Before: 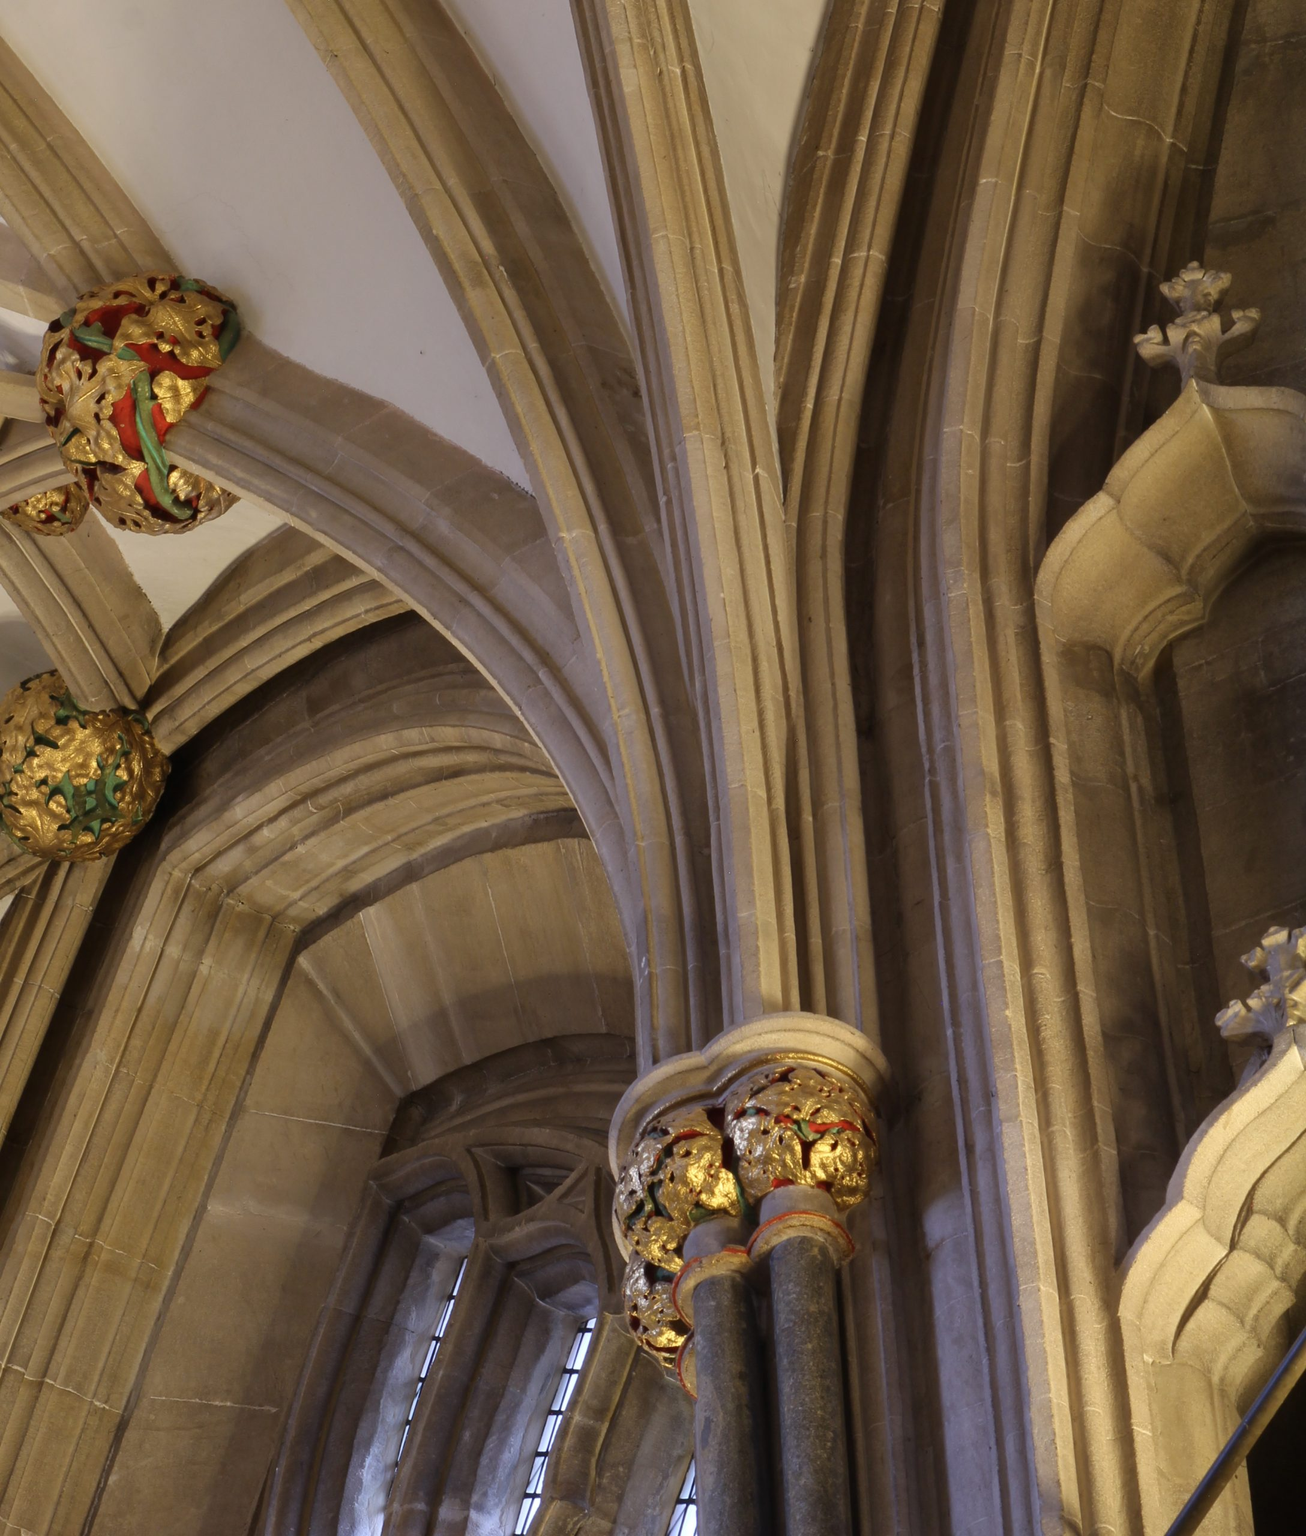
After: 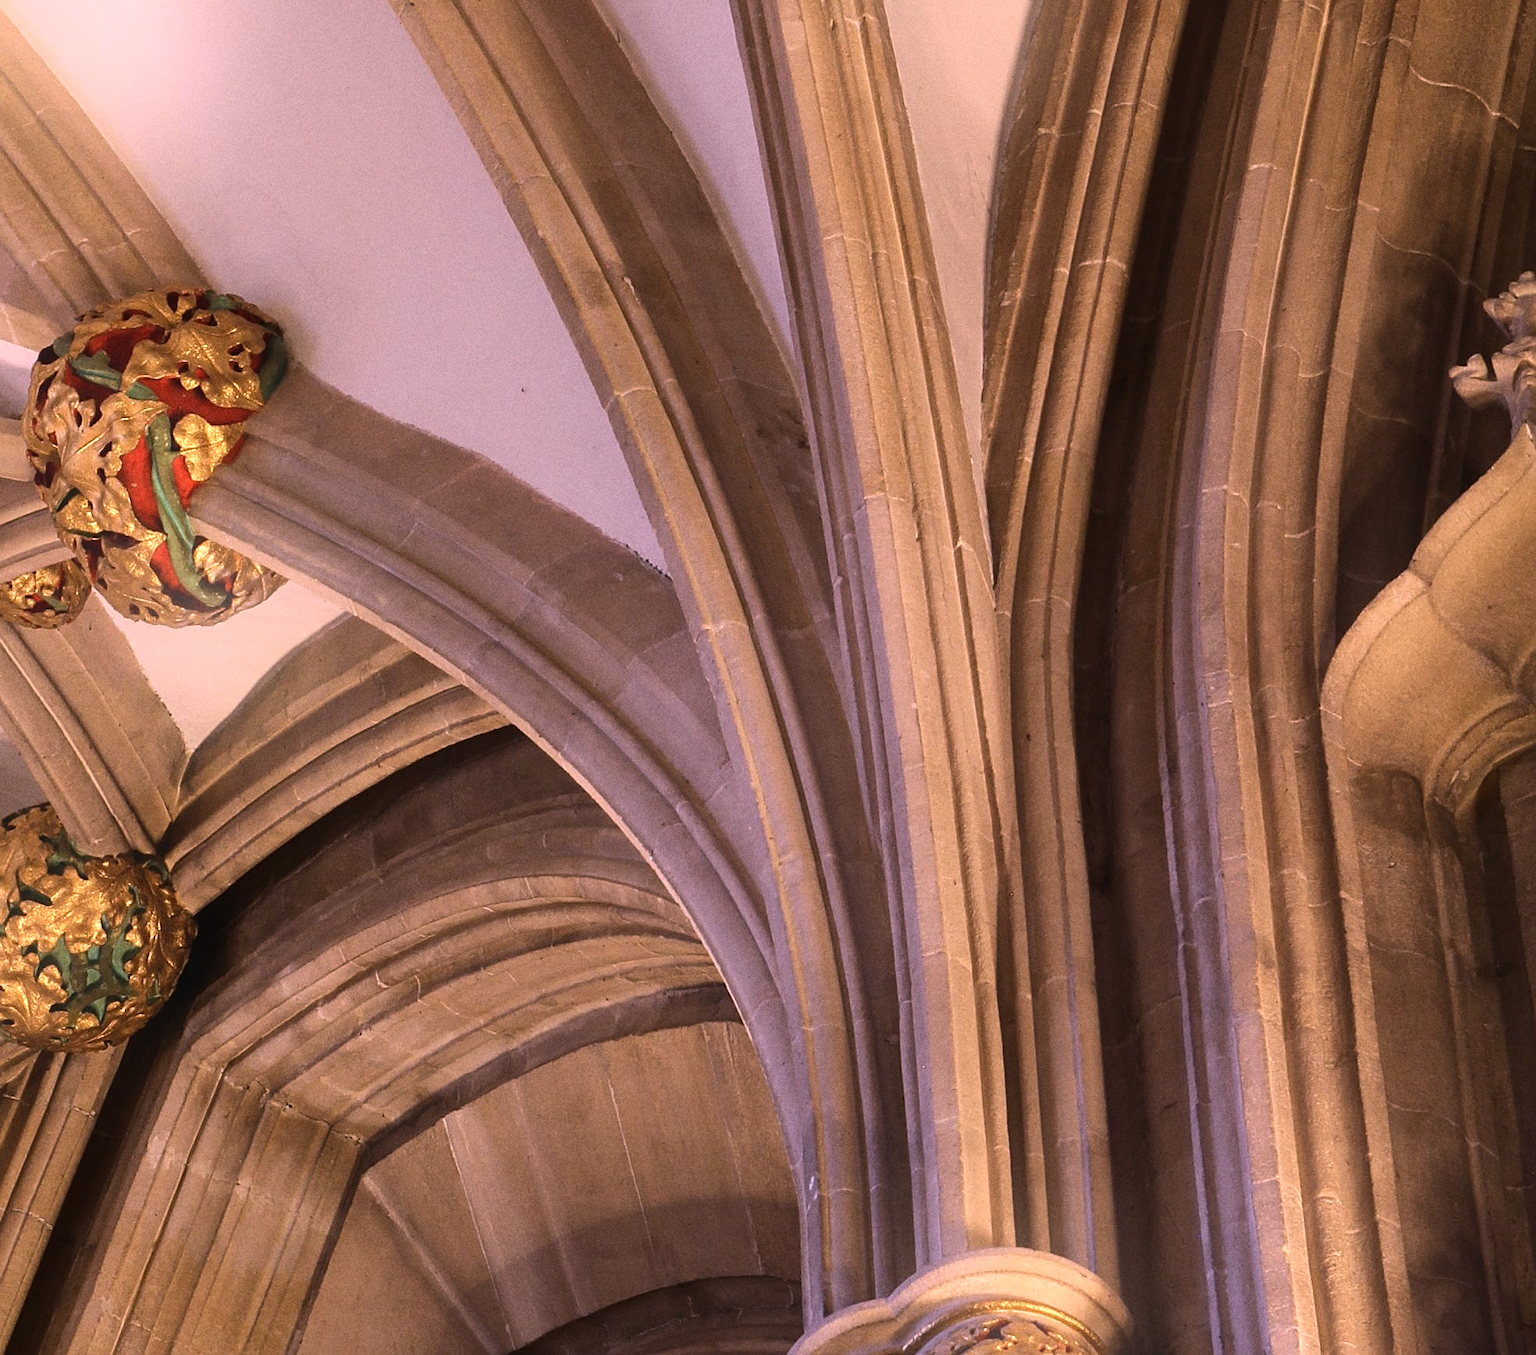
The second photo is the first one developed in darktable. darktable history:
grain: strength 26%
white balance: red 1.188, blue 1.11
tone equalizer: -8 EV -0.417 EV, -7 EV -0.389 EV, -6 EV -0.333 EV, -5 EV -0.222 EV, -3 EV 0.222 EV, -2 EV 0.333 EV, -1 EV 0.389 EV, +0 EV 0.417 EV, edges refinement/feathering 500, mask exposure compensation -1.57 EV, preserve details no
crop: left 1.509%, top 3.452%, right 7.696%, bottom 28.452%
bloom: on, module defaults
sharpen: on, module defaults
